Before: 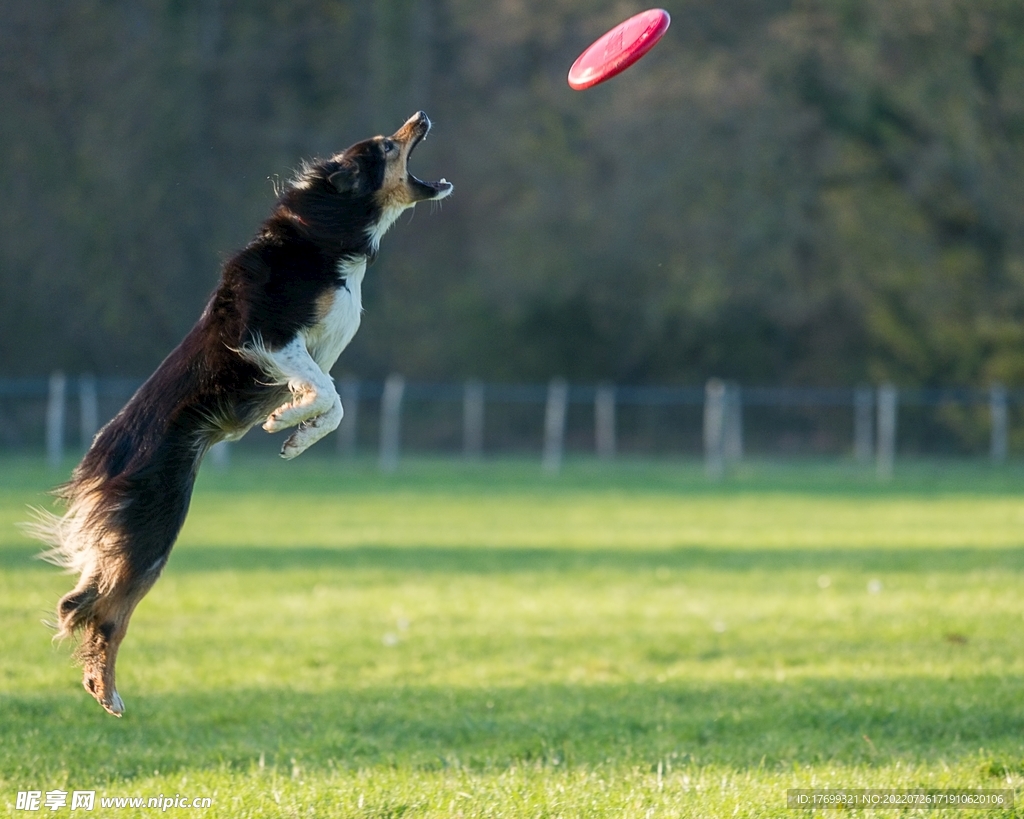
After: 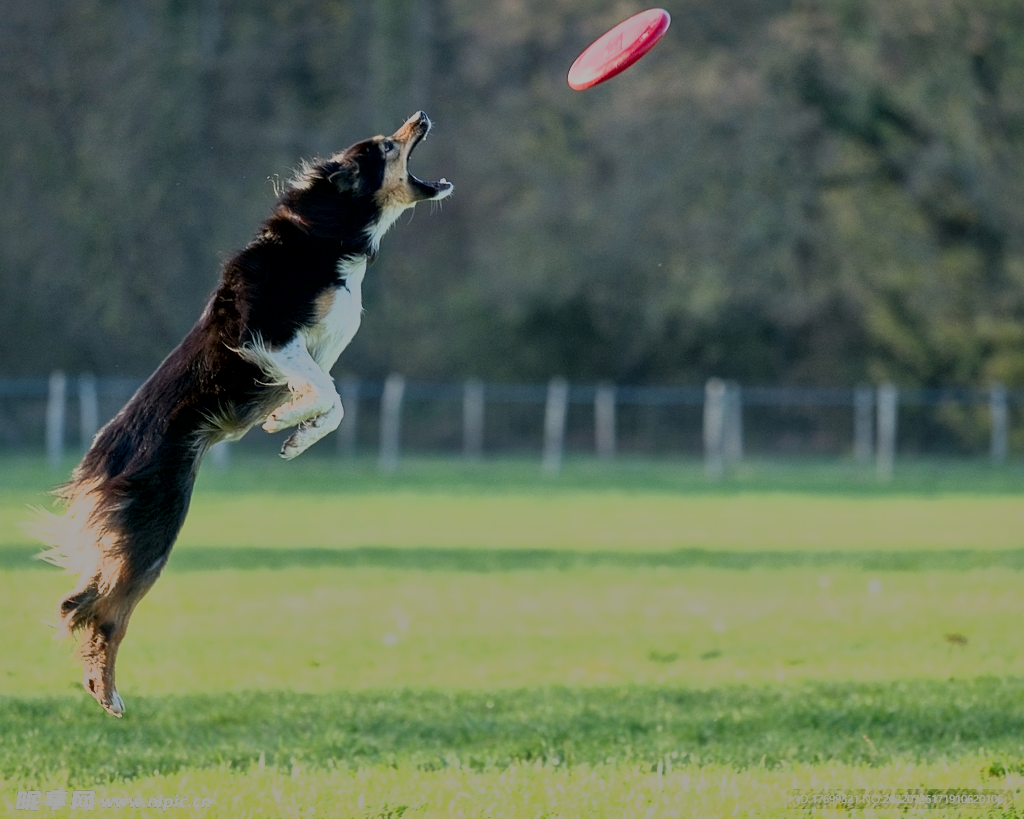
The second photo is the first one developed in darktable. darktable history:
filmic rgb: black relative exposure -13.13 EV, white relative exposure 4.06 EV, target white luminance 85.082%, hardness 6.3, latitude 42.63%, contrast 0.861, shadows ↔ highlights balance 9.16%
local contrast: mode bilateral grid, contrast 21, coarseness 51, detail 157%, midtone range 0.2
